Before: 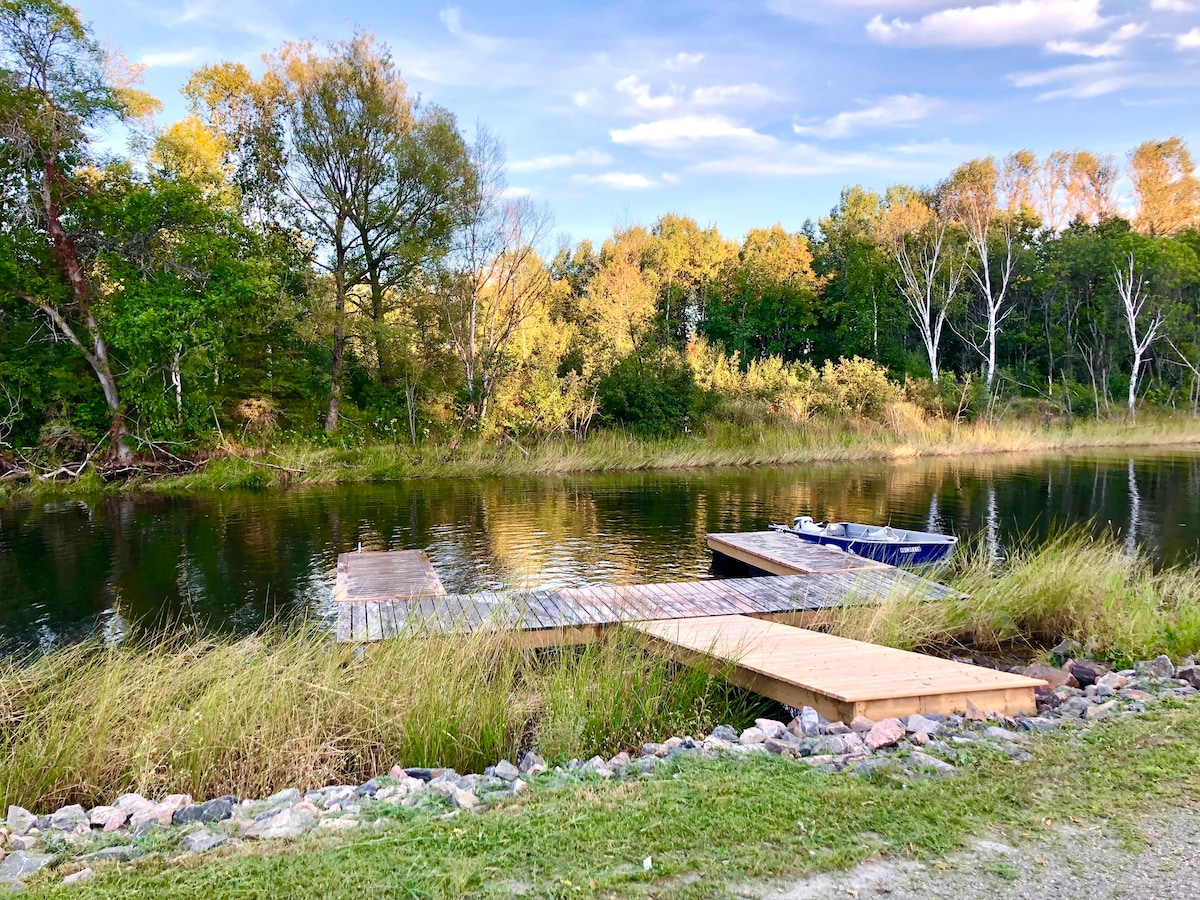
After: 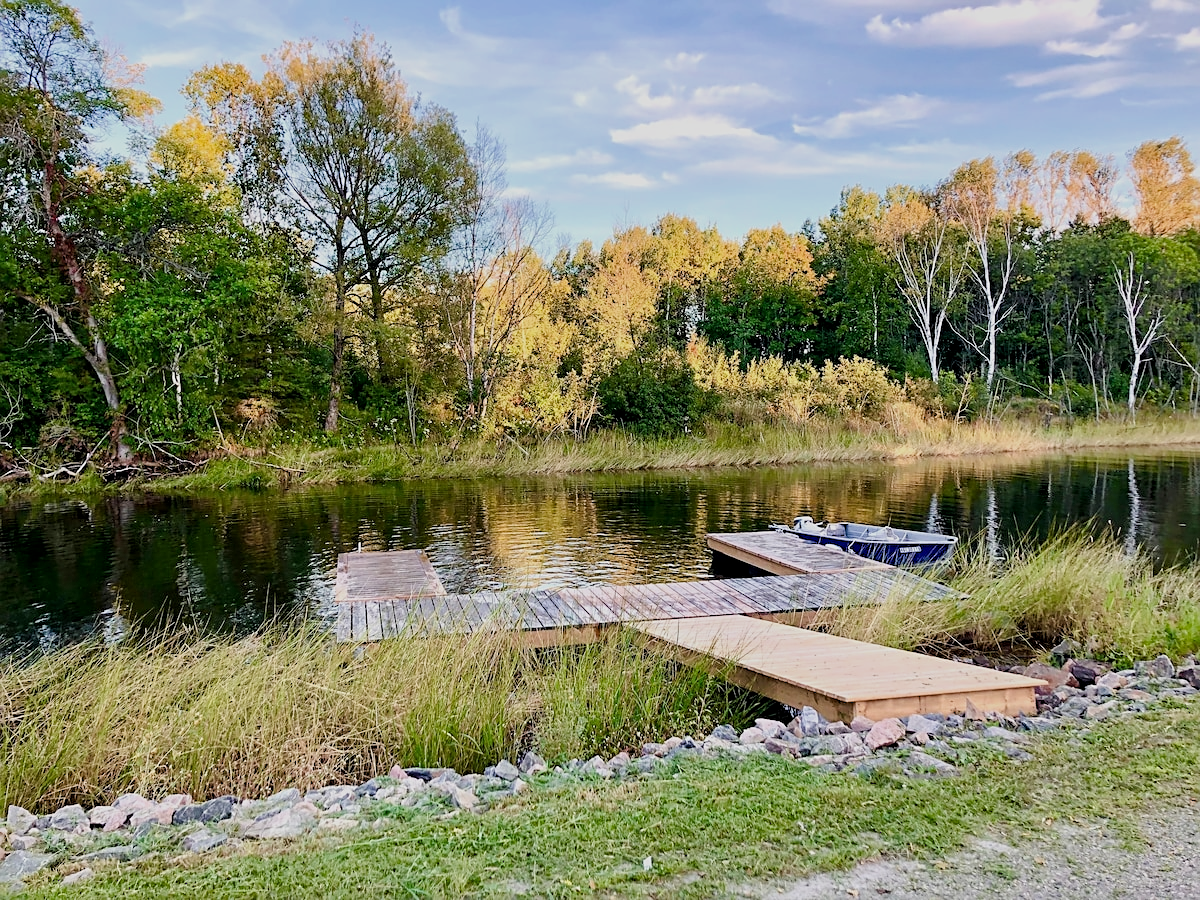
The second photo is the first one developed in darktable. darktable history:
sharpen: on, module defaults
filmic rgb: hardness 4.17, contrast 0.921
local contrast: highlights 100%, shadows 100%, detail 120%, midtone range 0.2
